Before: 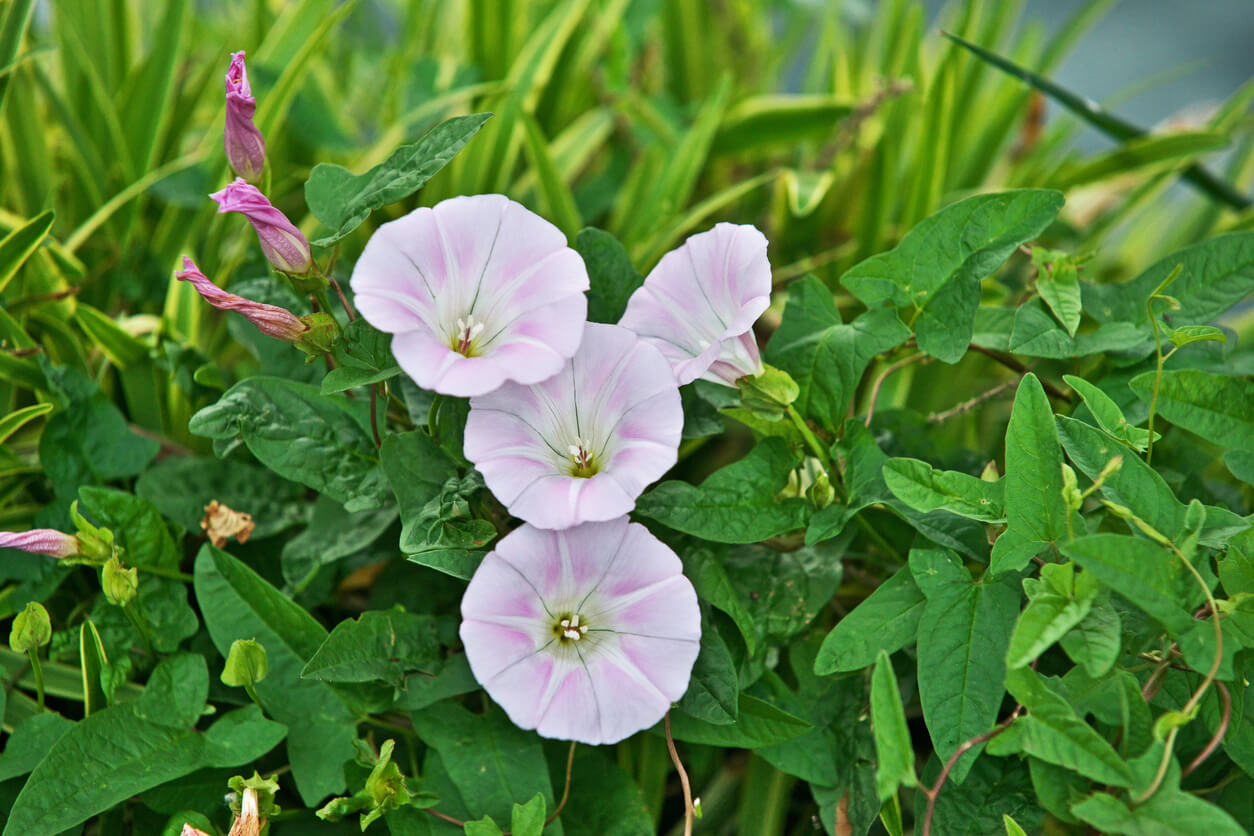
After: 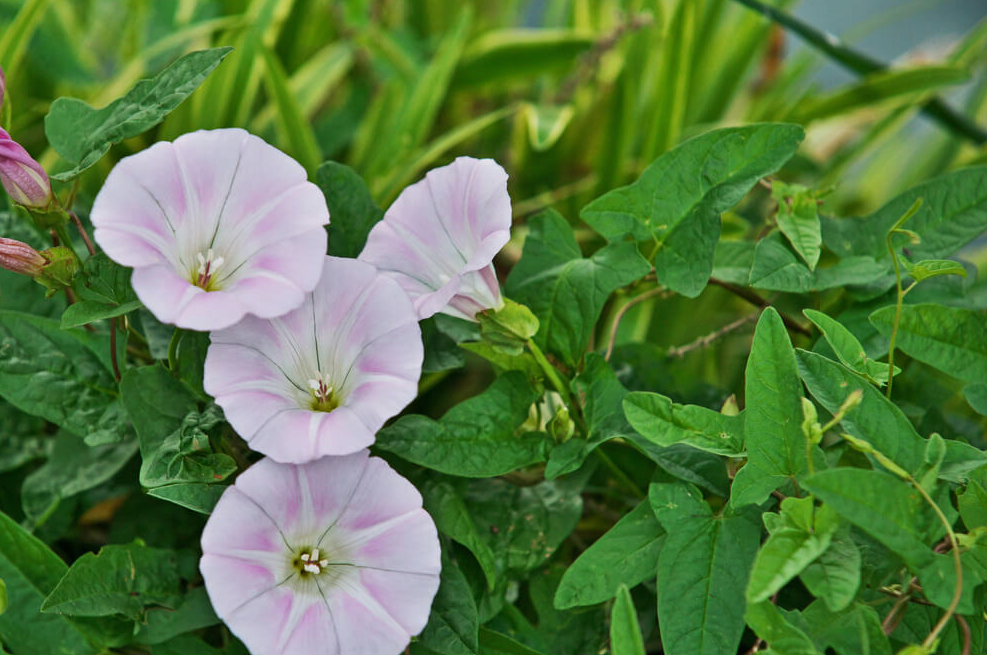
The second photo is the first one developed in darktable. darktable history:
crop and rotate: left 20.773%, top 7.992%, right 0.441%, bottom 13.561%
exposure: exposure -0.275 EV, compensate exposure bias true, compensate highlight preservation false
